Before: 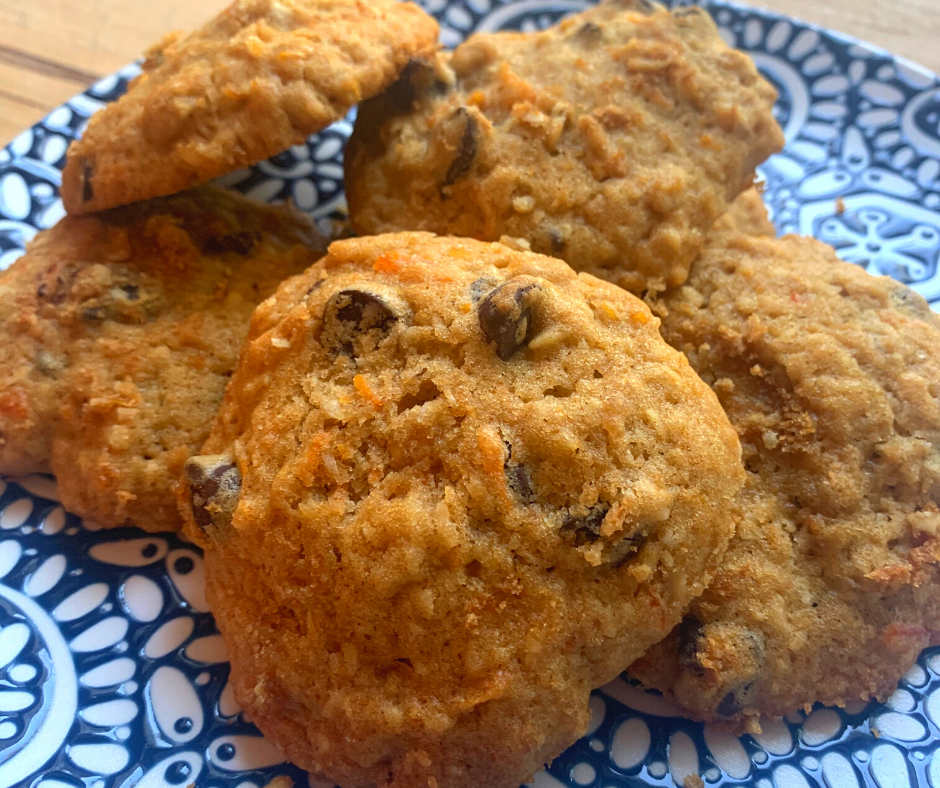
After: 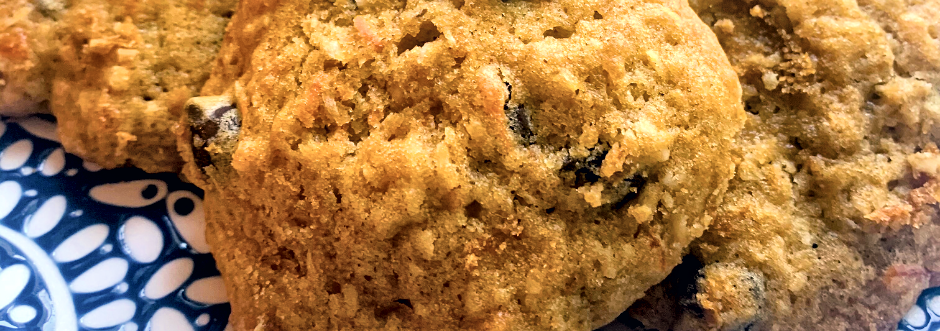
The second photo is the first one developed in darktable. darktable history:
levels: levels [0, 0.476, 0.951]
color balance rgb: shadows lift › chroma 5.644%, shadows lift › hue 236.96°, global offset › luminance -0.849%, perceptual saturation grading › global saturation 19.161%
filmic rgb: black relative exposure -5.14 EV, white relative exposure 3.98 EV, hardness 2.89, contrast 1.297
exposure: exposure 0.634 EV, compensate highlight preservation false
local contrast: mode bilateral grid, contrast 19, coarseness 19, detail 164%, midtone range 0.2
crop: top 45.599%, bottom 12.282%
color correction: highlights a* 2.81, highlights b* 5, shadows a* -2.47, shadows b* -4.83, saturation 0.781
